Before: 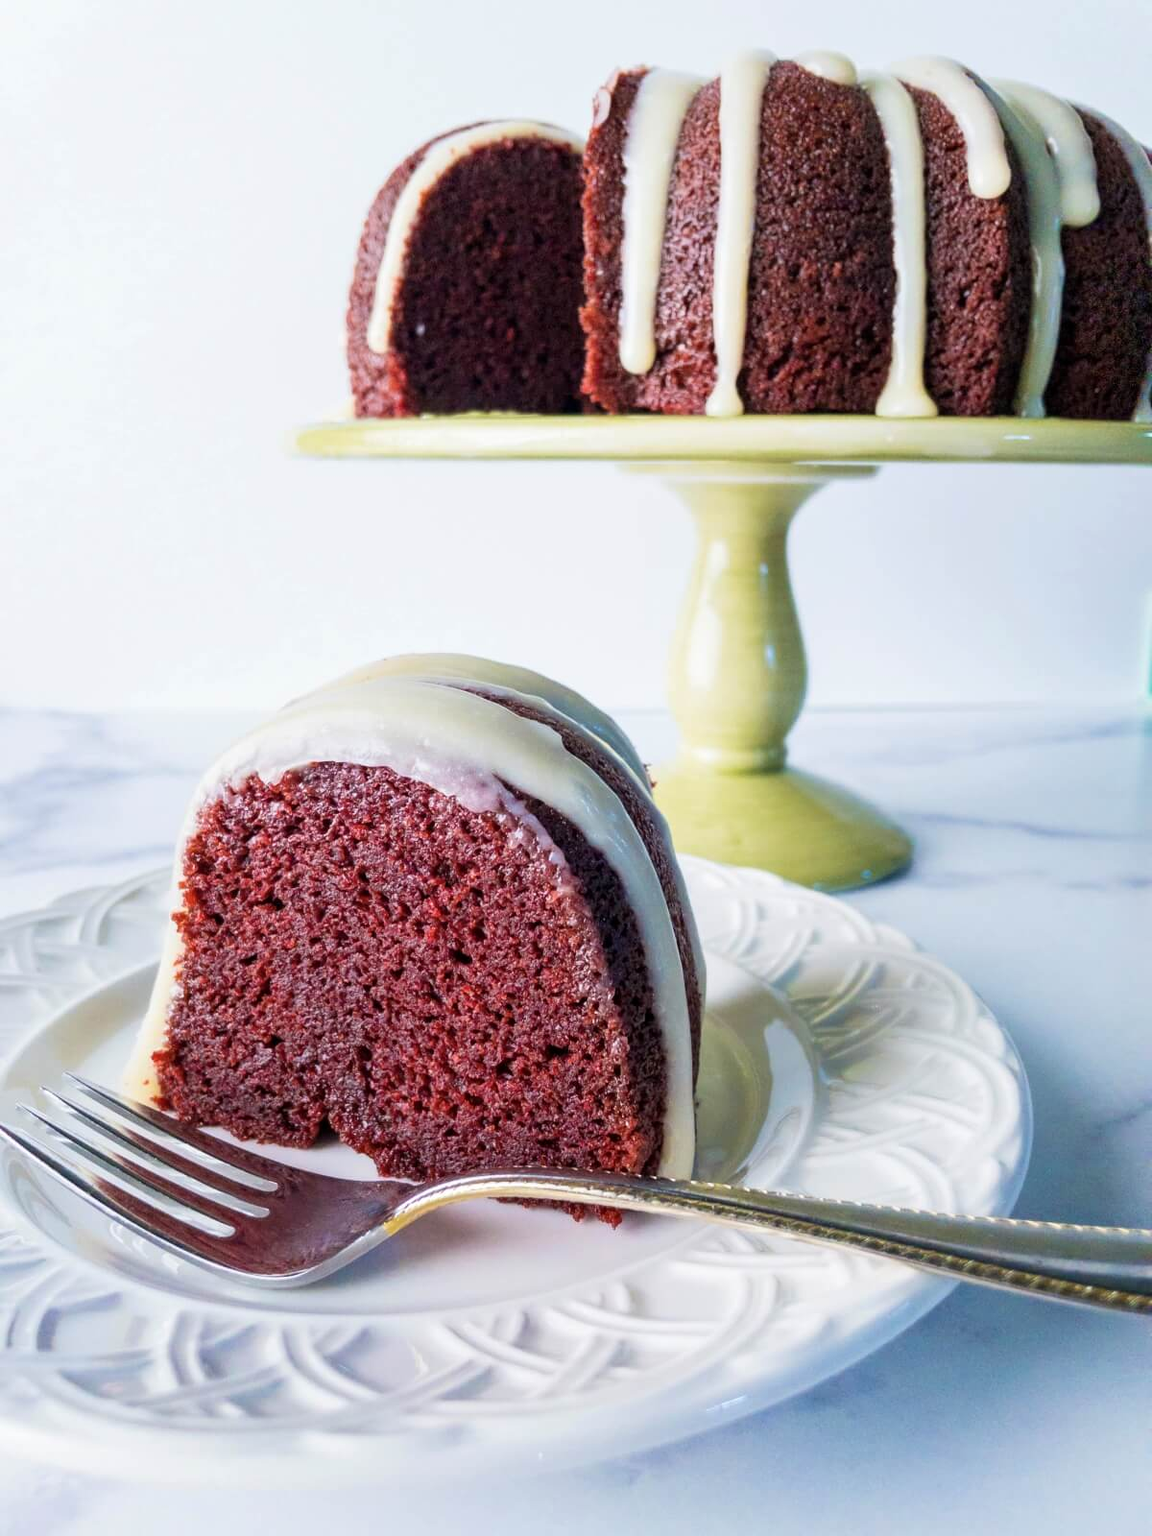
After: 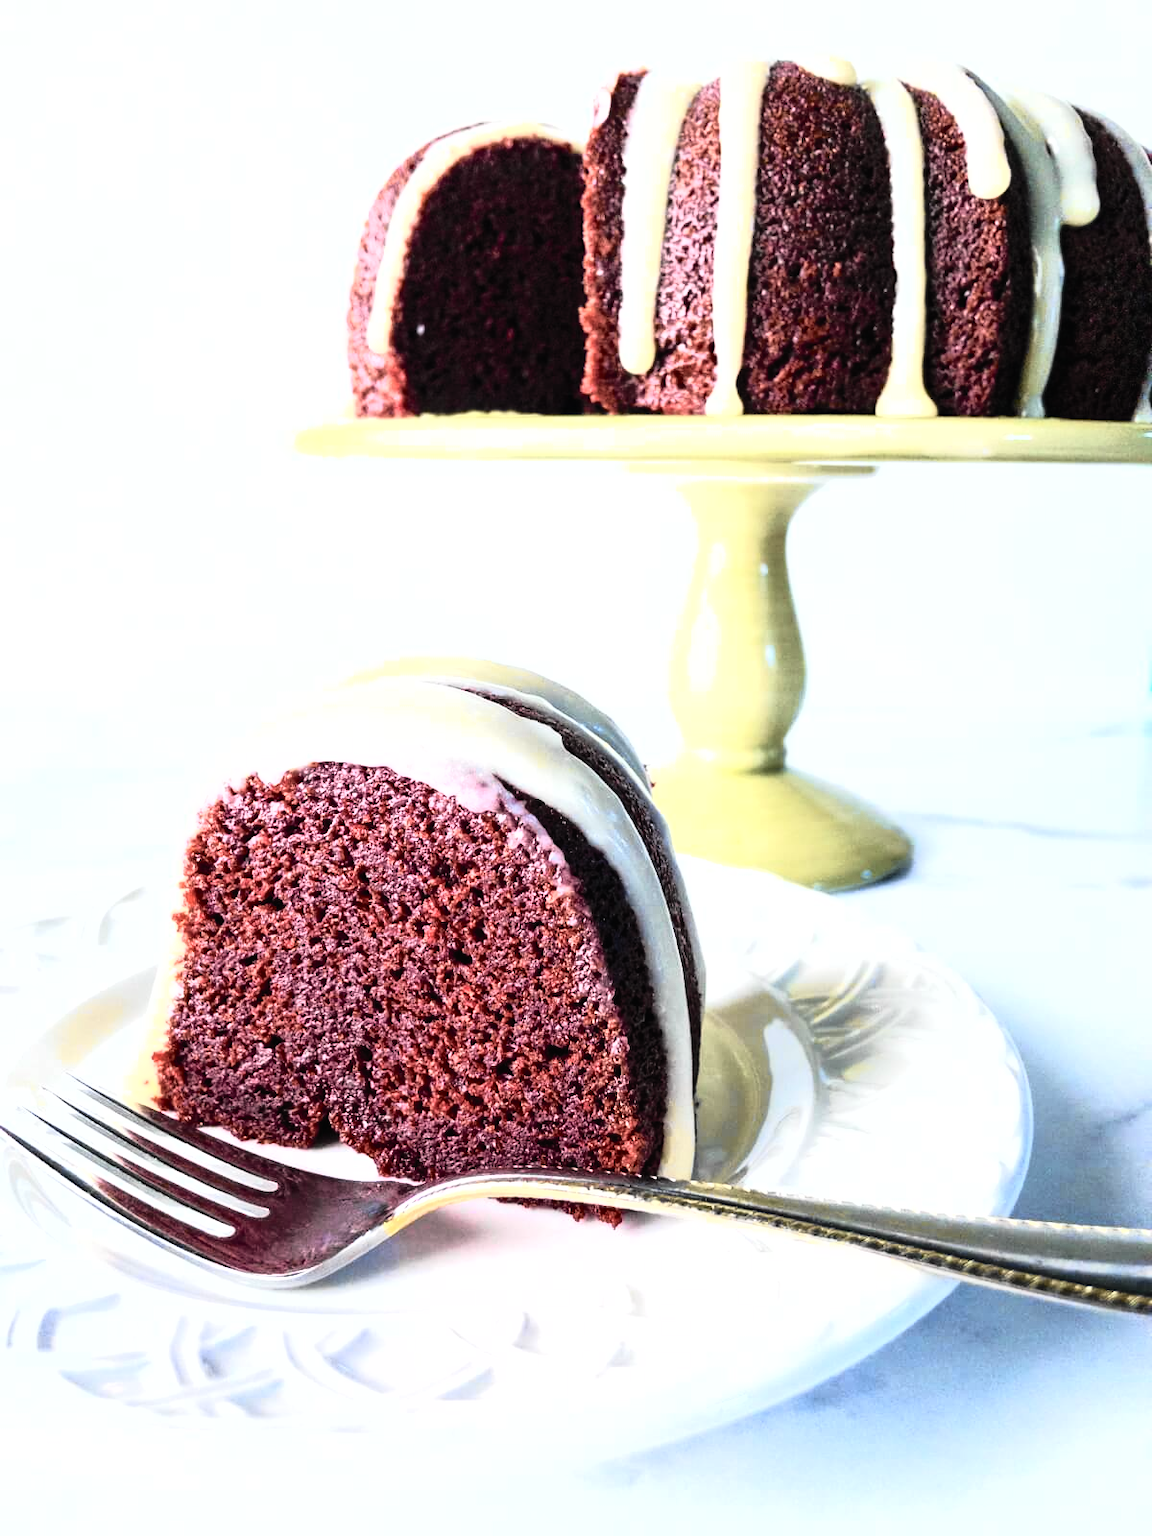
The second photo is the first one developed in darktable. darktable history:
white balance: red 1.009, blue 0.985
tone curve: curves: ch0 [(0, 0.009) (0.105, 0.08) (0.195, 0.18) (0.283, 0.316) (0.384, 0.434) (0.485, 0.531) (0.638, 0.69) (0.81, 0.872) (1, 0.977)]; ch1 [(0, 0) (0.161, 0.092) (0.35, 0.33) (0.379, 0.401) (0.456, 0.469) (0.502, 0.5) (0.525, 0.514) (0.586, 0.604) (0.642, 0.645) (0.858, 0.817) (1, 0.942)]; ch2 [(0, 0) (0.371, 0.362) (0.437, 0.437) (0.48, 0.49) (0.53, 0.515) (0.56, 0.571) (0.622, 0.606) (0.881, 0.795) (1, 0.929)], color space Lab, independent channels, preserve colors none
fill light: on, module defaults
tone equalizer: -8 EV -1.08 EV, -7 EV -1.01 EV, -6 EV -0.867 EV, -5 EV -0.578 EV, -3 EV 0.578 EV, -2 EV 0.867 EV, -1 EV 1.01 EV, +0 EV 1.08 EV, edges refinement/feathering 500, mask exposure compensation -1.57 EV, preserve details no
